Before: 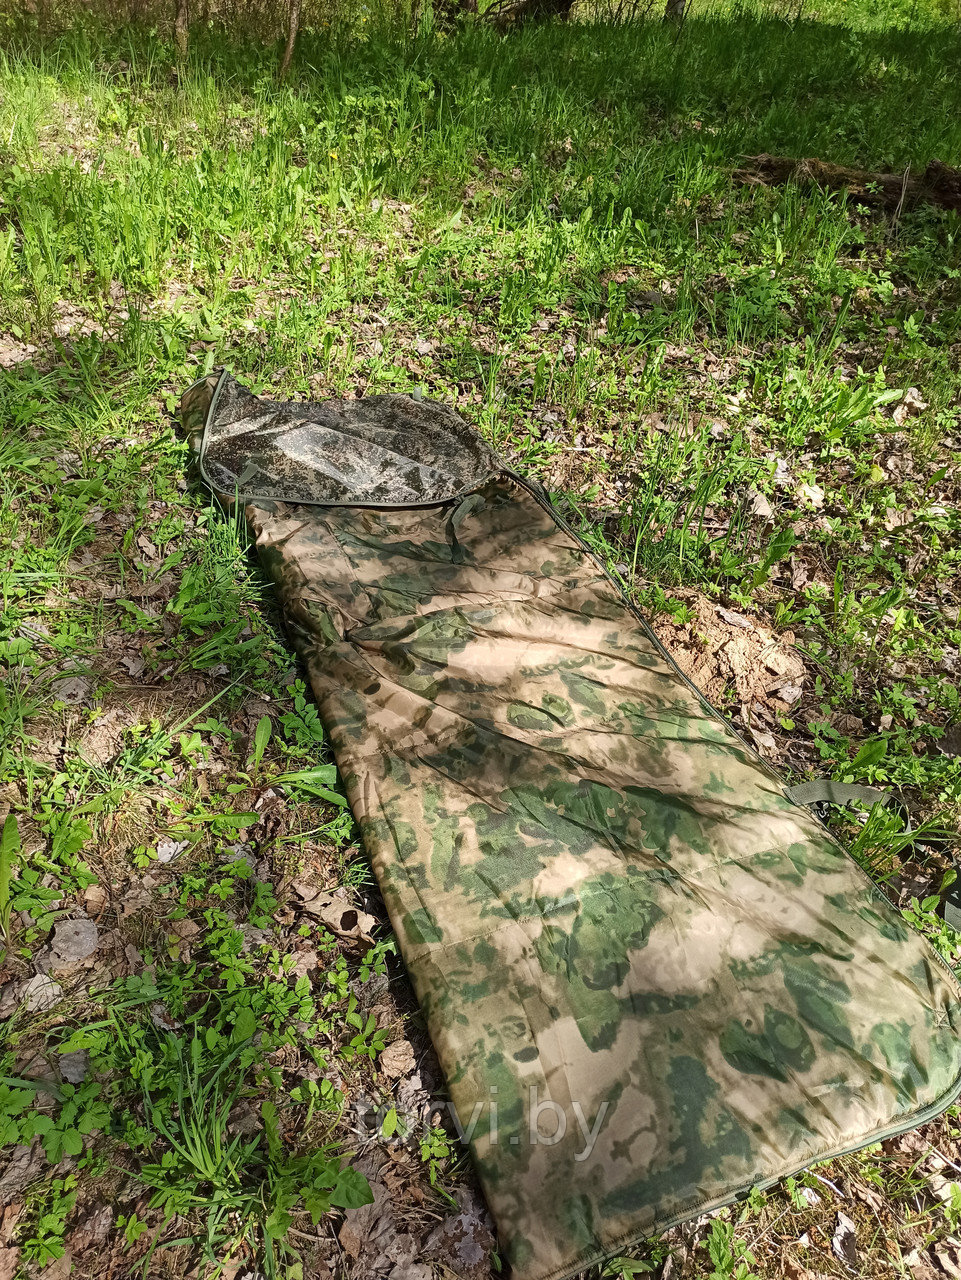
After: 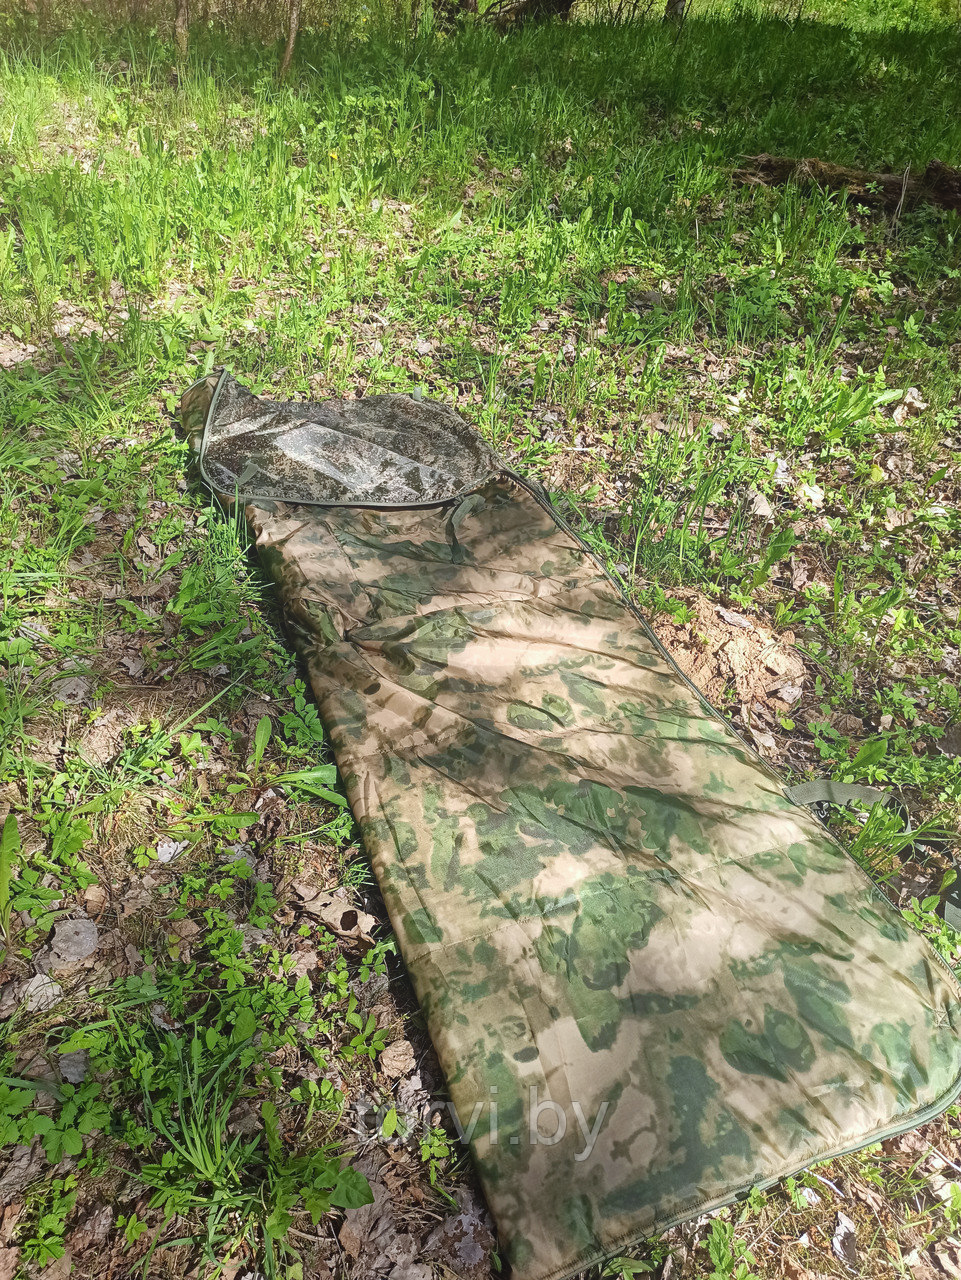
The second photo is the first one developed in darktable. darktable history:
bloom: size 38%, threshold 95%, strength 30%
white balance: red 0.976, blue 1.04
